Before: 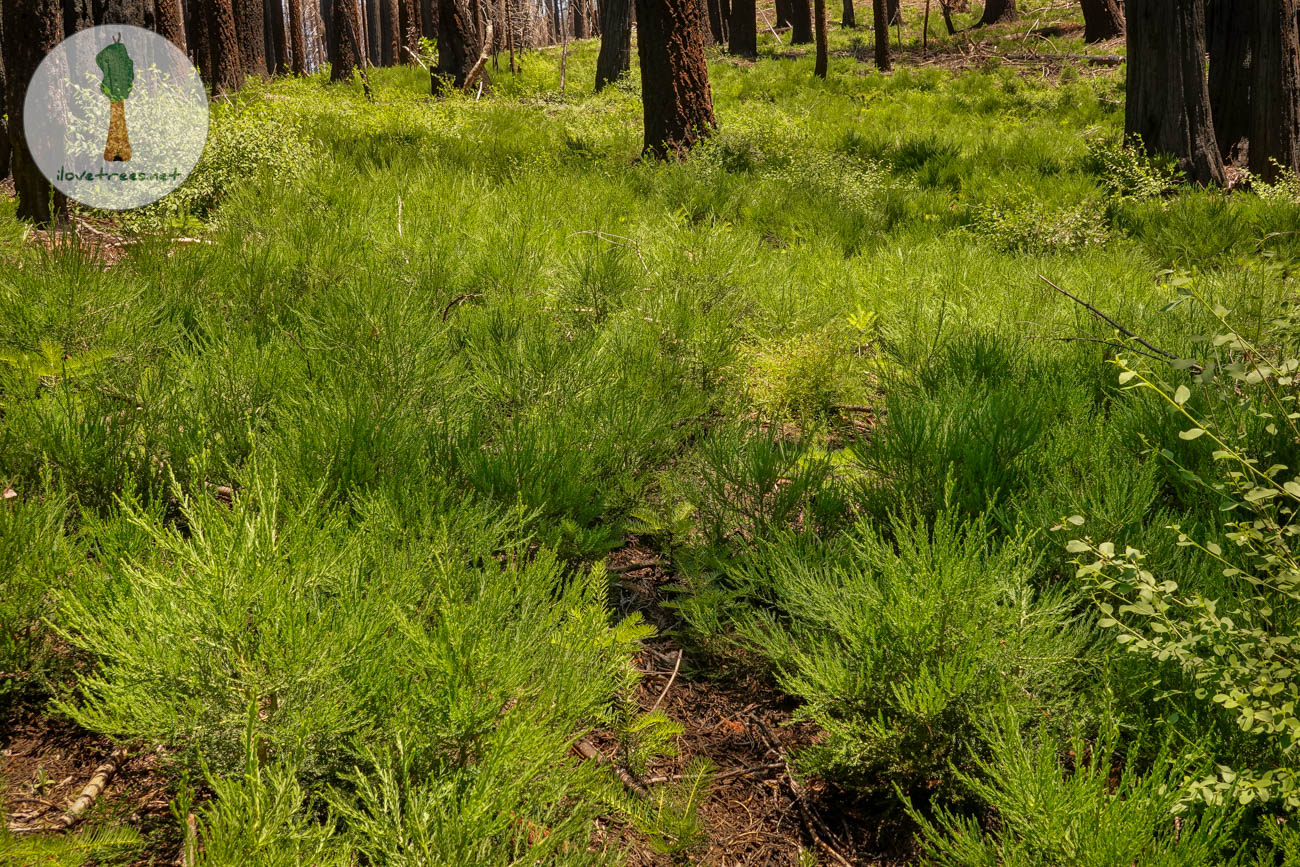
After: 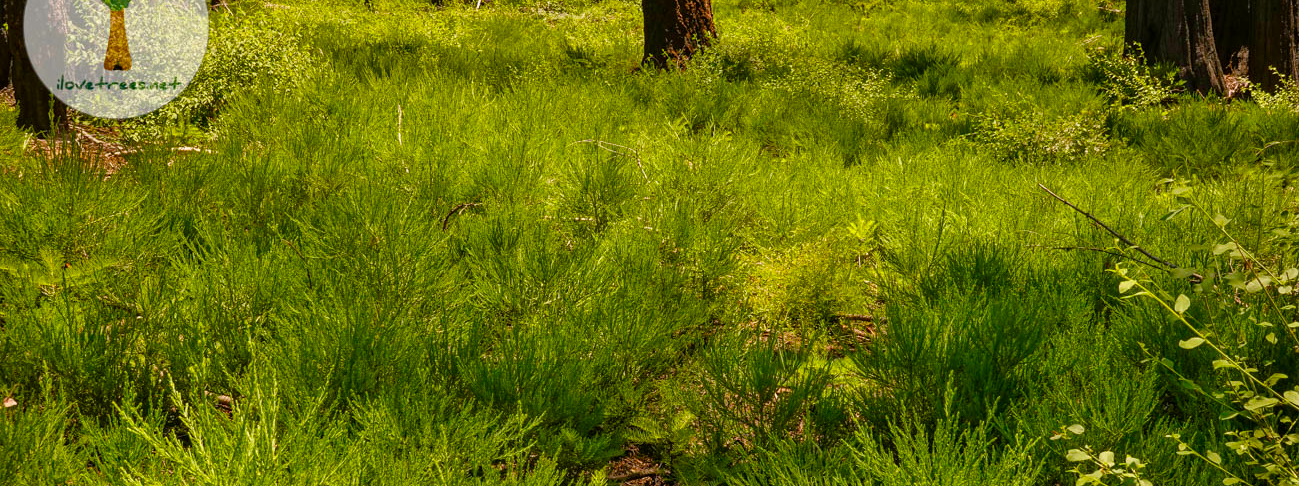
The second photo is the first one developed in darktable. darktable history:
contrast brightness saturation: contrast 0.071
crop and rotate: top 10.609%, bottom 33.239%
color balance rgb: linear chroma grading › global chroma 8.671%, perceptual saturation grading › global saturation 20.142%, perceptual saturation grading › highlights -19.931%, perceptual saturation grading › shadows 29.259%, global vibrance 20%
color calibration: x 0.342, y 0.356, temperature 5096.64 K
